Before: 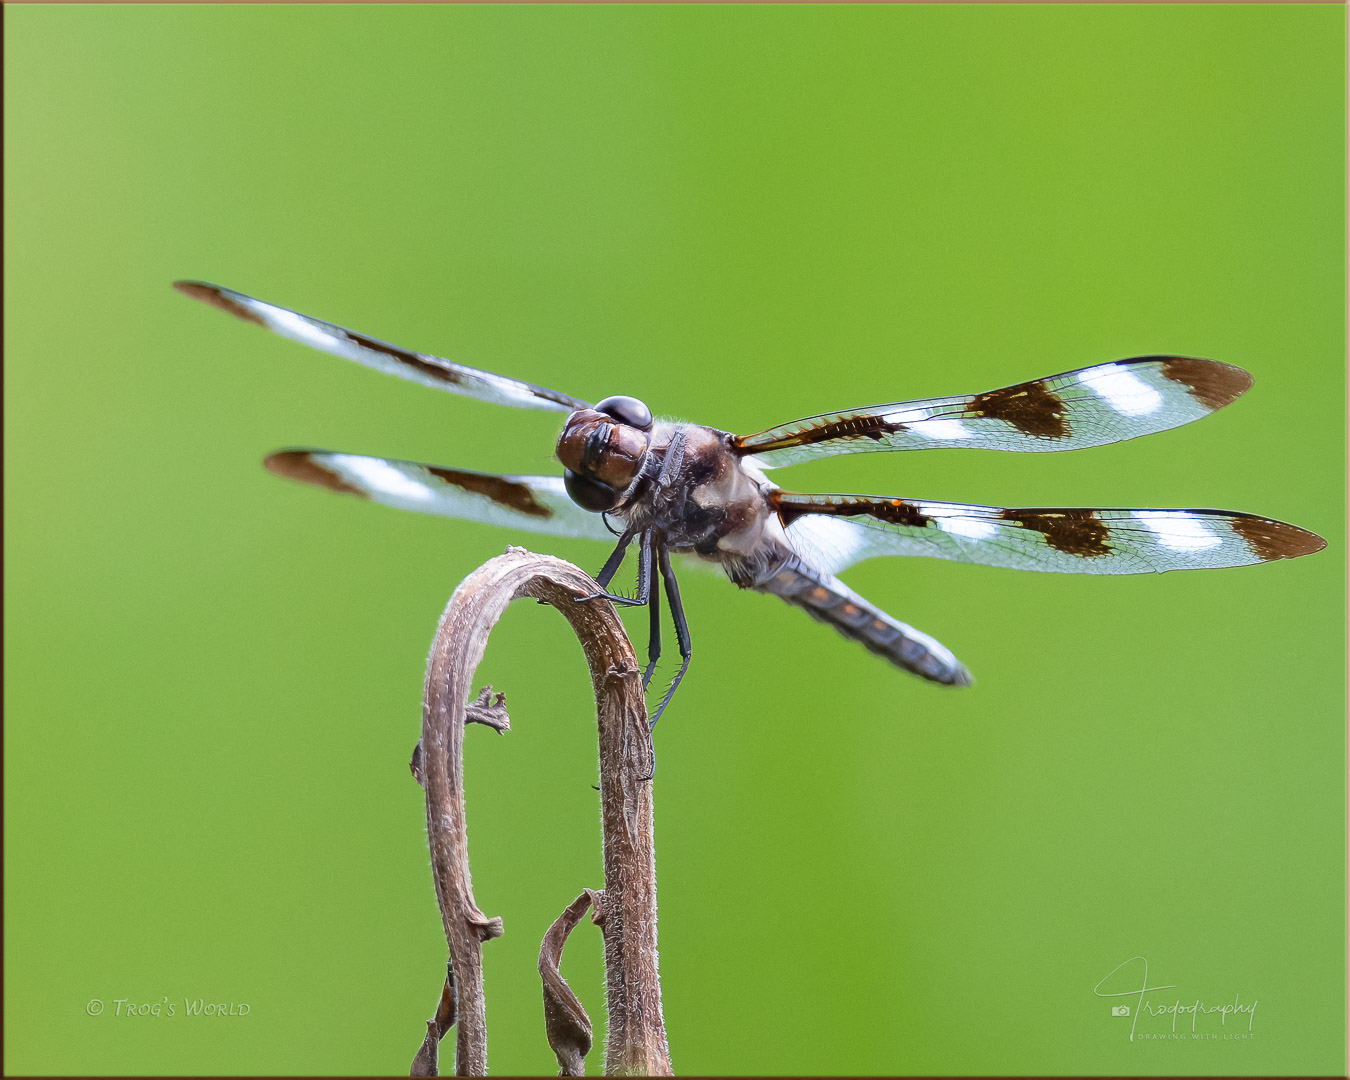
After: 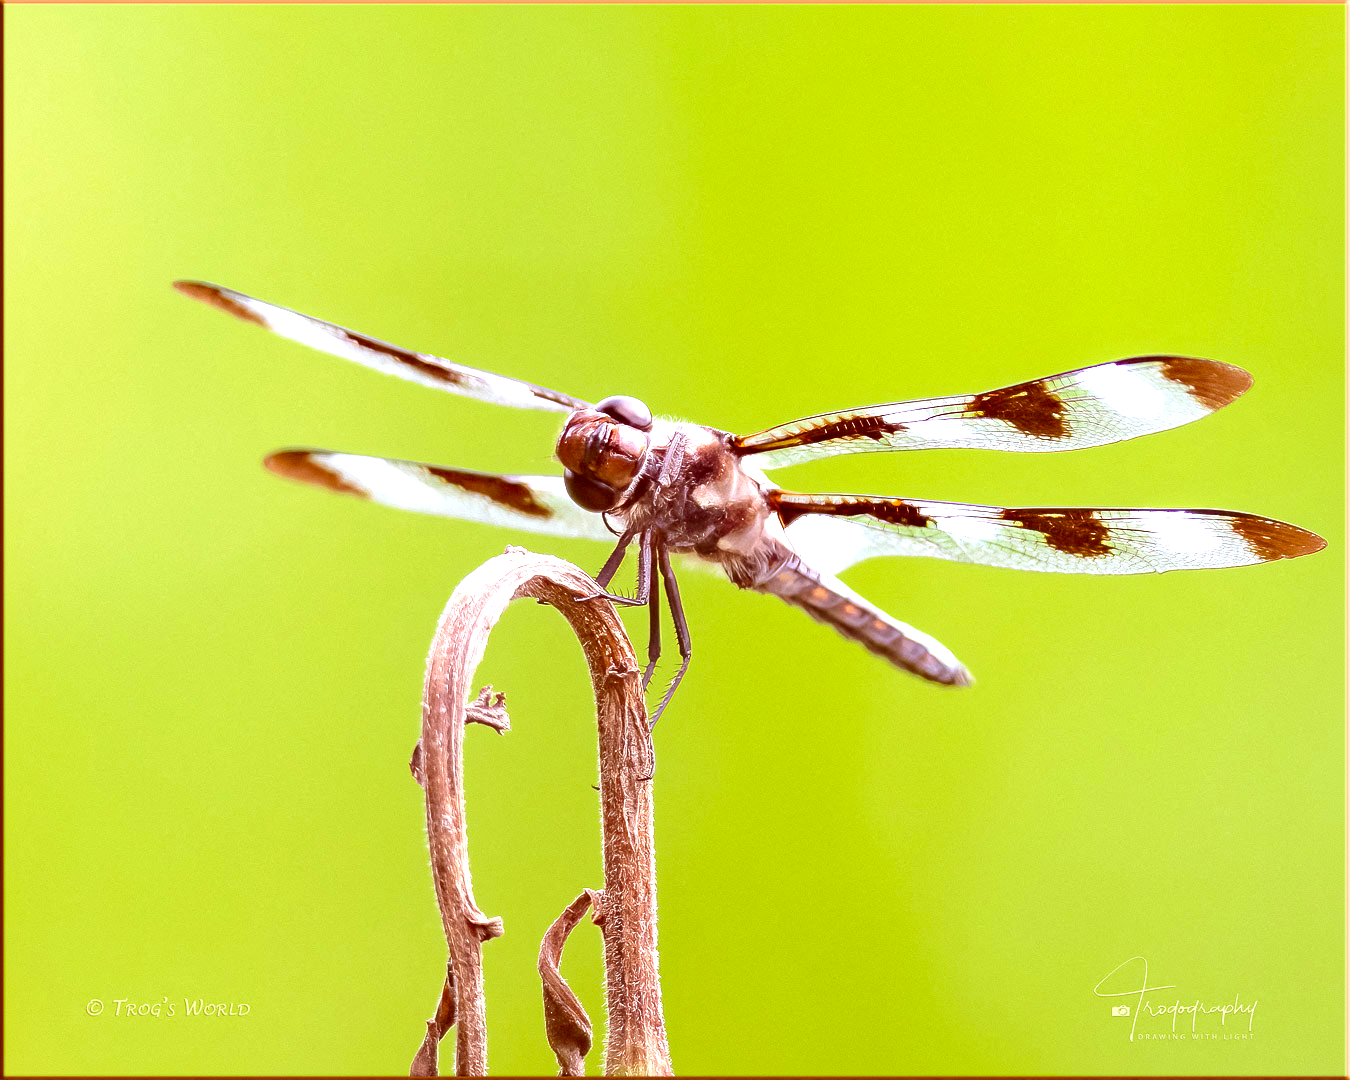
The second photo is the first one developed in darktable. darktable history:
exposure: black level correction 0.001, exposure 1.041 EV, compensate exposure bias true, compensate highlight preservation false
color correction: highlights a* 9.47, highlights b* 8.62, shadows a* 39.77, shadows b* 39.6, saturation 0.782
color balance rgb: perceptual saturation grading › global saturation 30.666%
